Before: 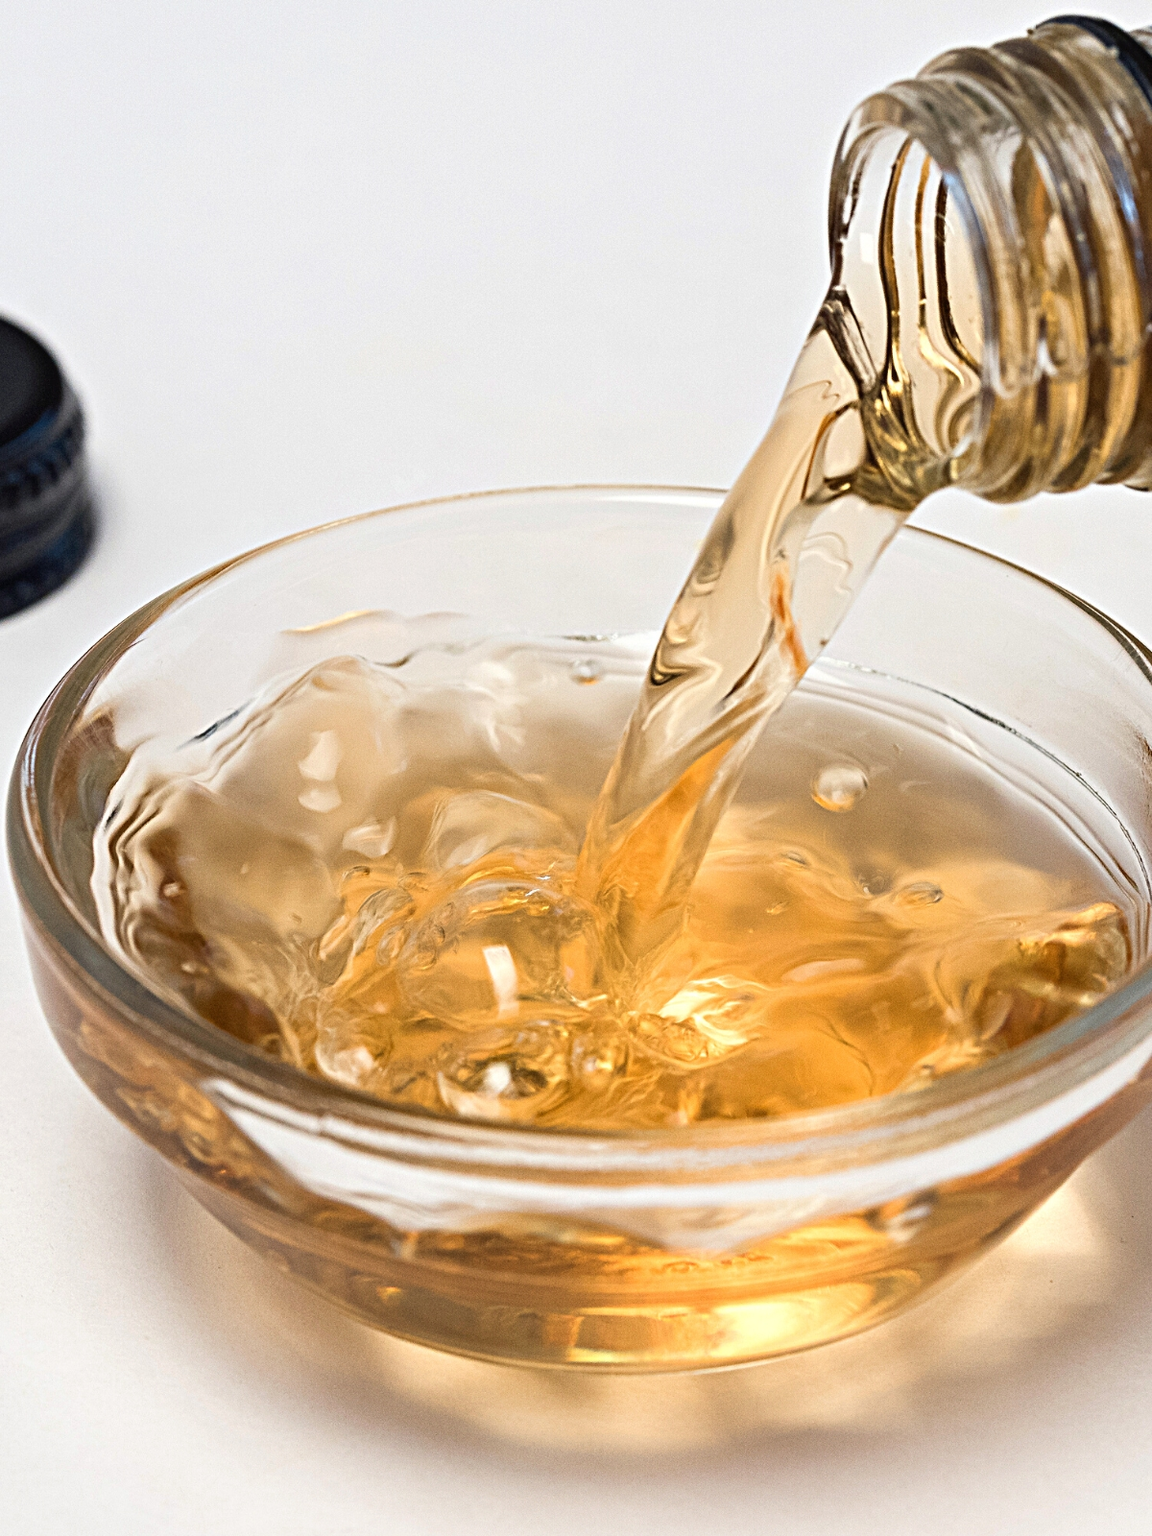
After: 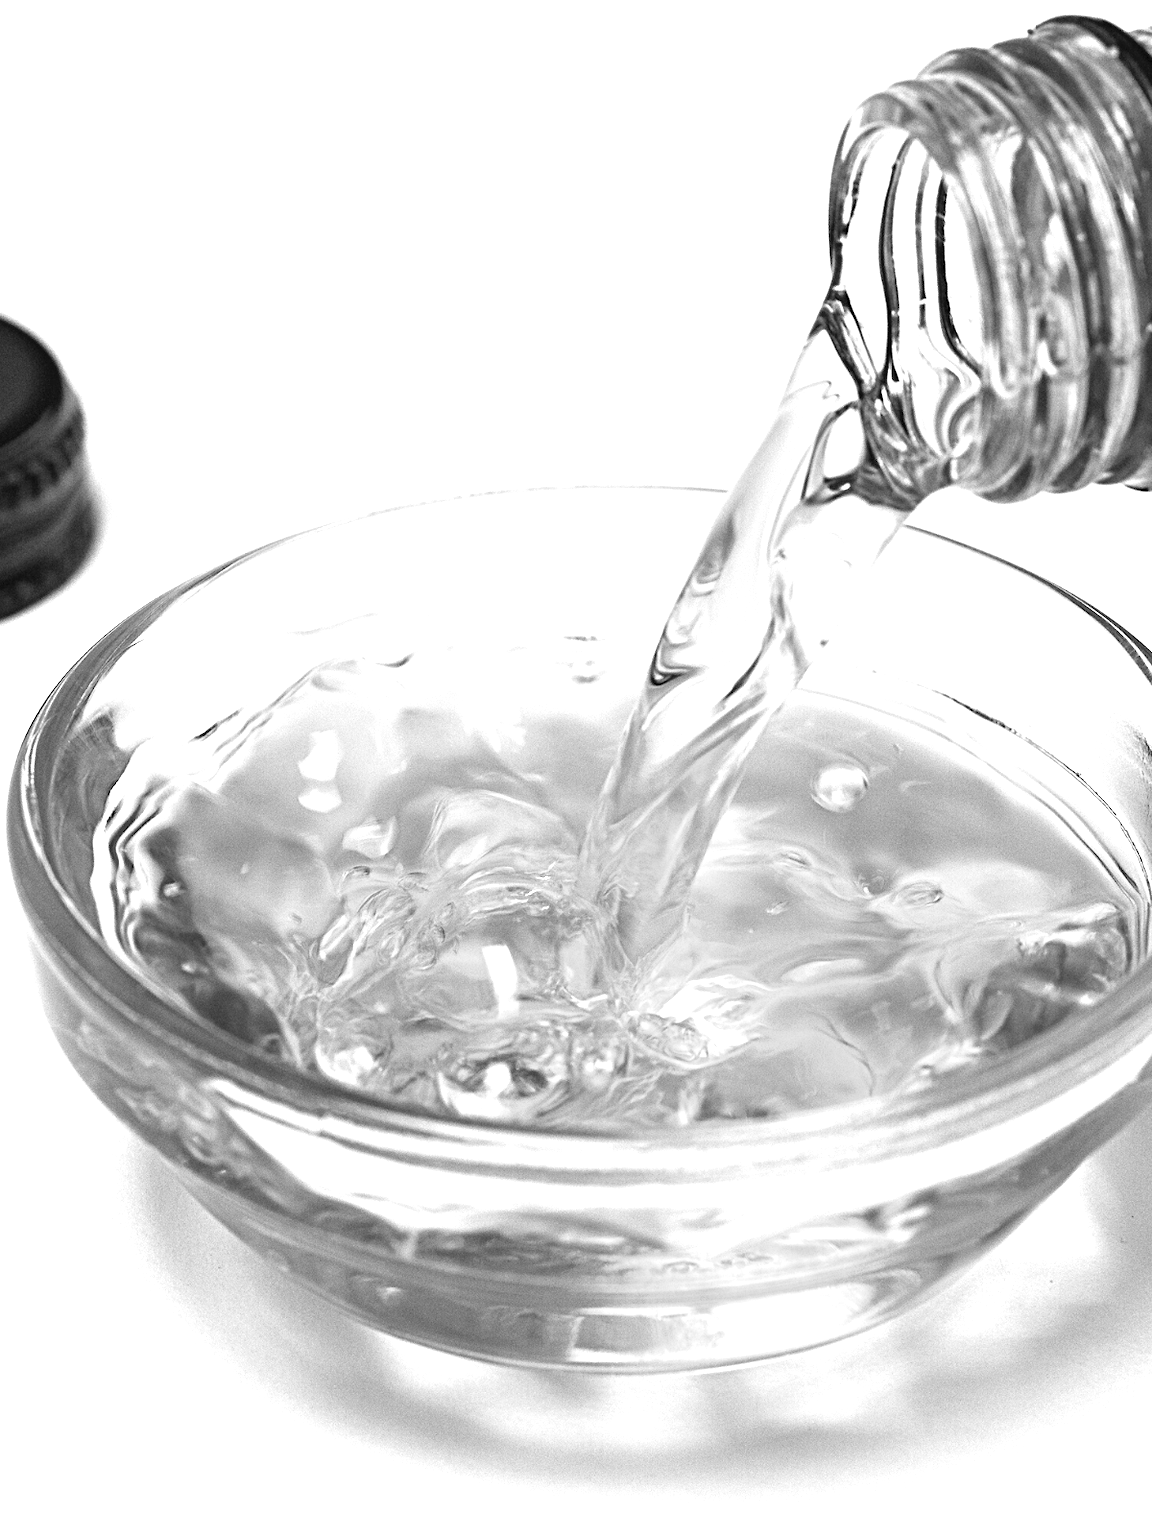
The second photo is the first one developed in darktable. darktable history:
color calibration: output gray [0.23, 0.37, 0.4, 0], gray › normalize channels true, illuminant same as pipeline (D50), adaptation XYZ, x 0.346, y 0.359, gamut compression 0
exposure: black level correction 0, exposure 1 EV, compensate highlight preservation false
